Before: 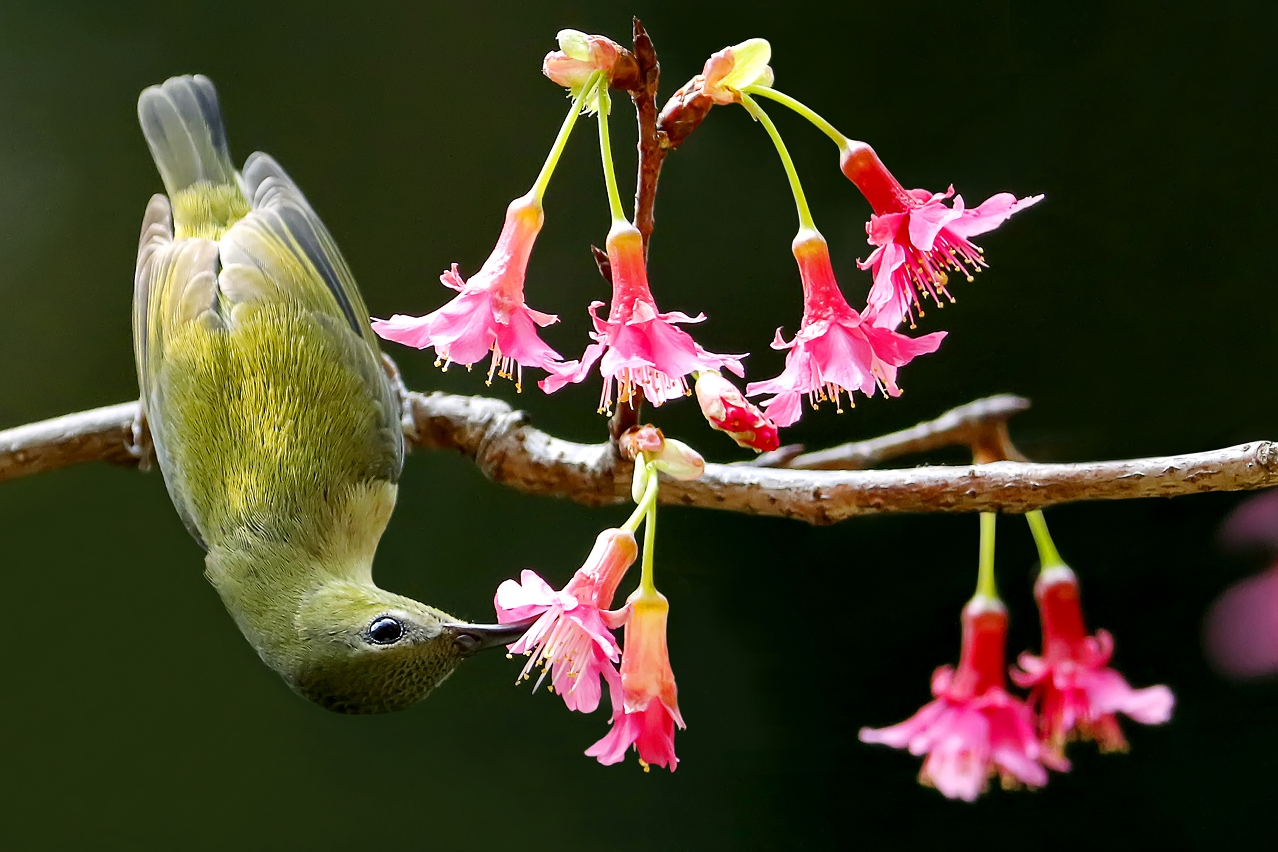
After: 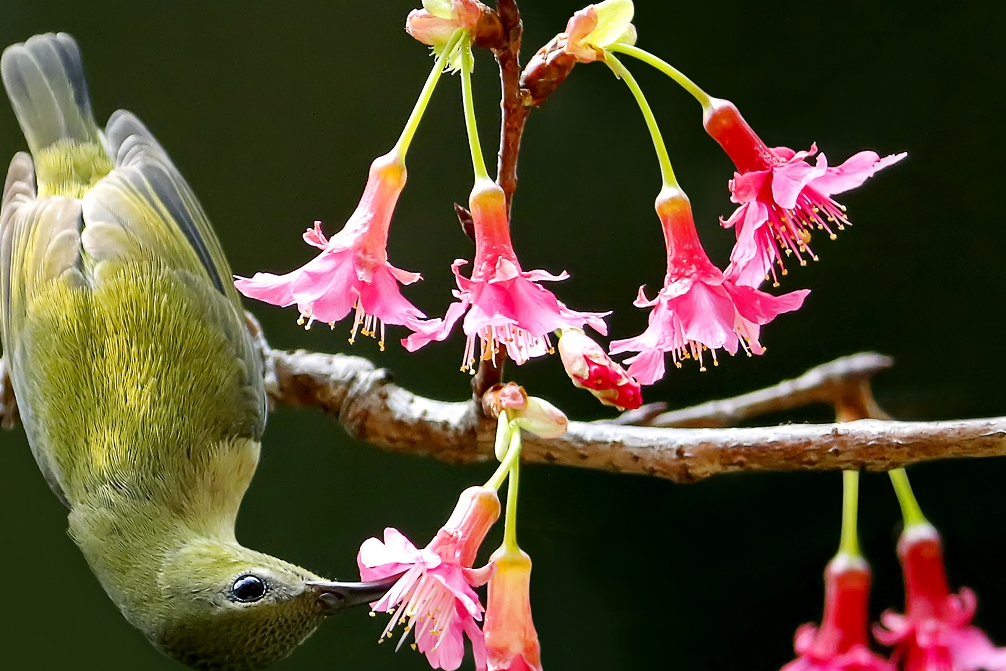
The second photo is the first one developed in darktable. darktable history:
crop and rotate: left 10.731%, top 5.035%, right 10.485%, bottom 16.186%
